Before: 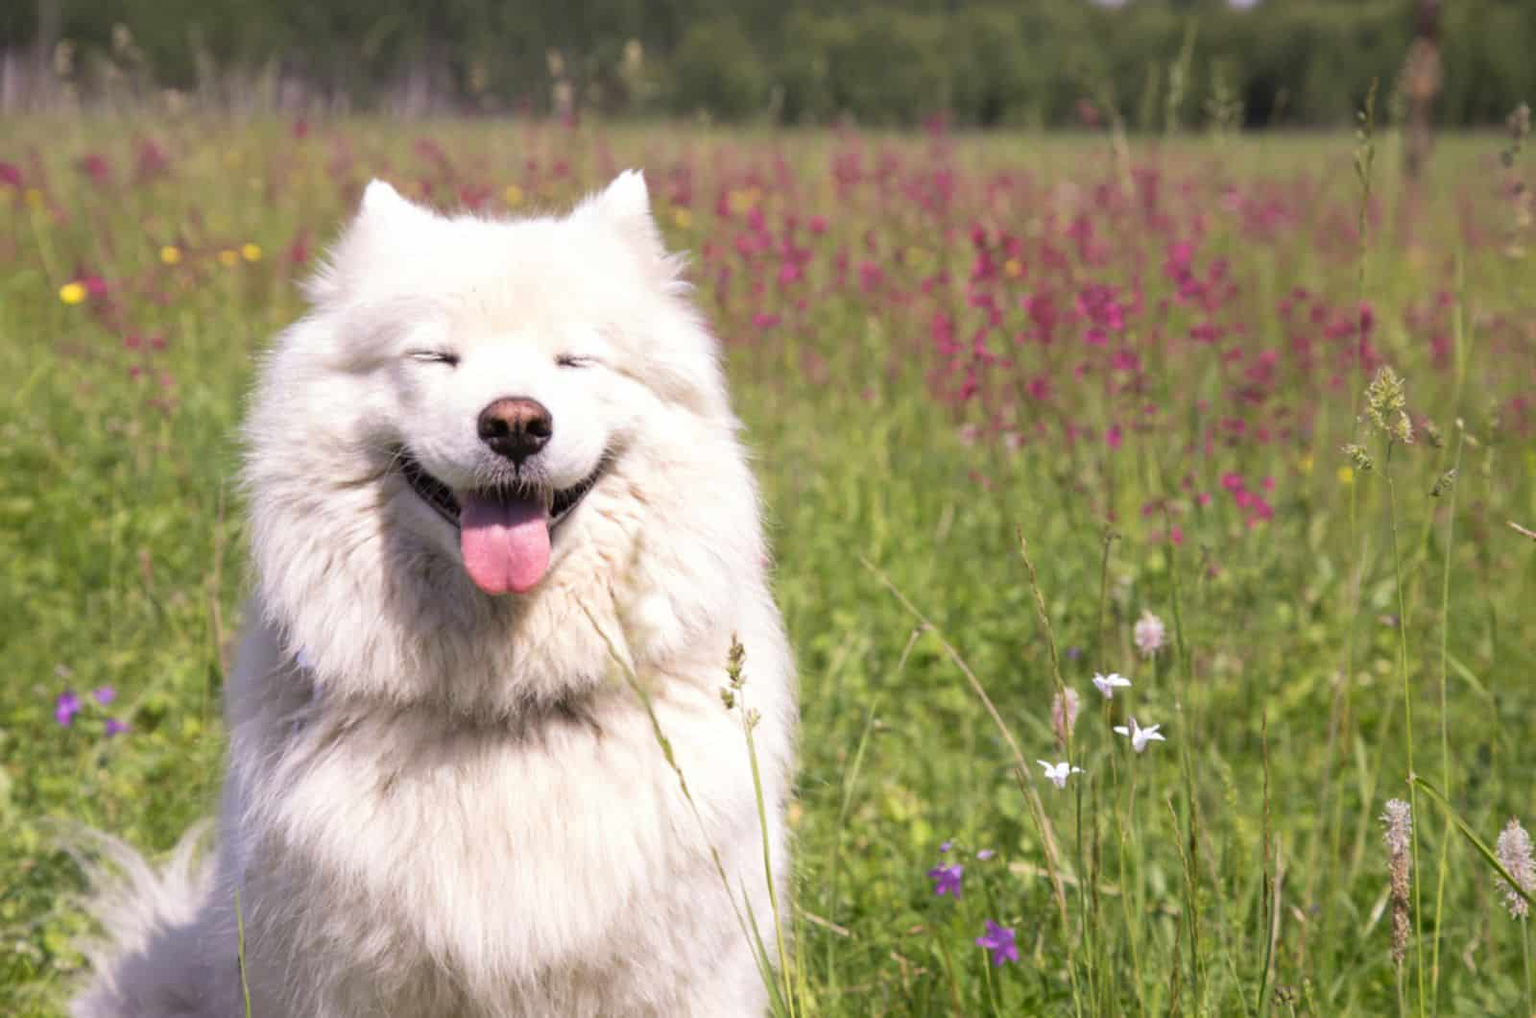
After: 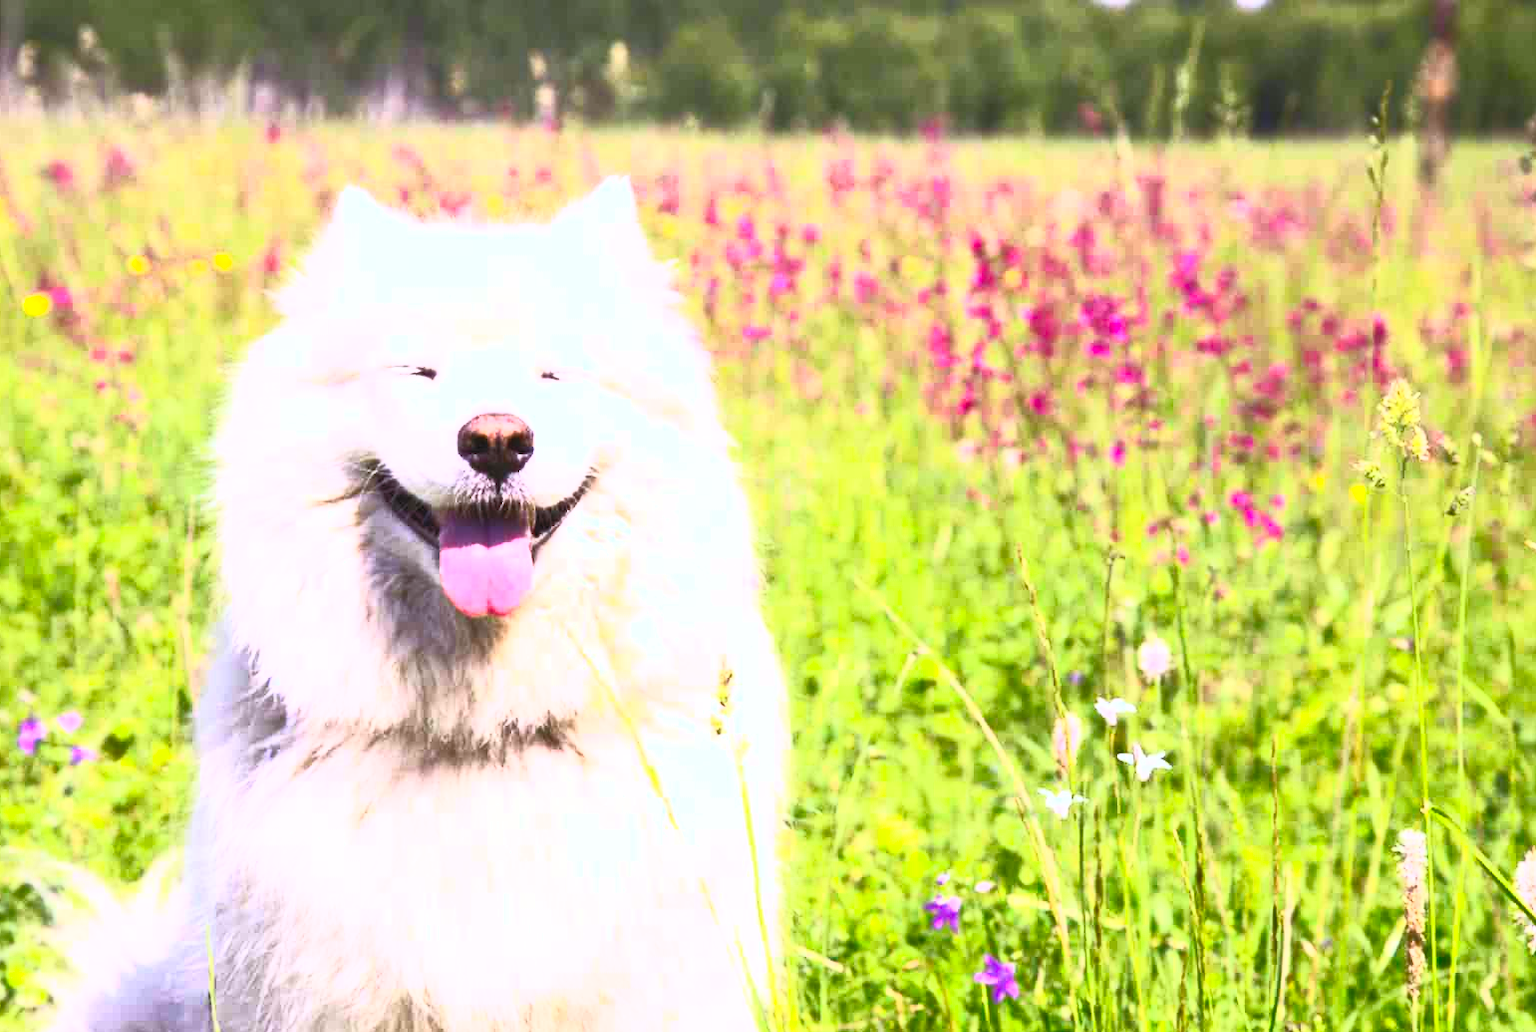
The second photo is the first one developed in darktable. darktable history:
crop and rotate: left 2.536%, right 1.107%, bottom 2.246%
contrast brightness saturation: contrast 1, brightness 1, saturation 1
white balance: red 0.974, blue 1.044
